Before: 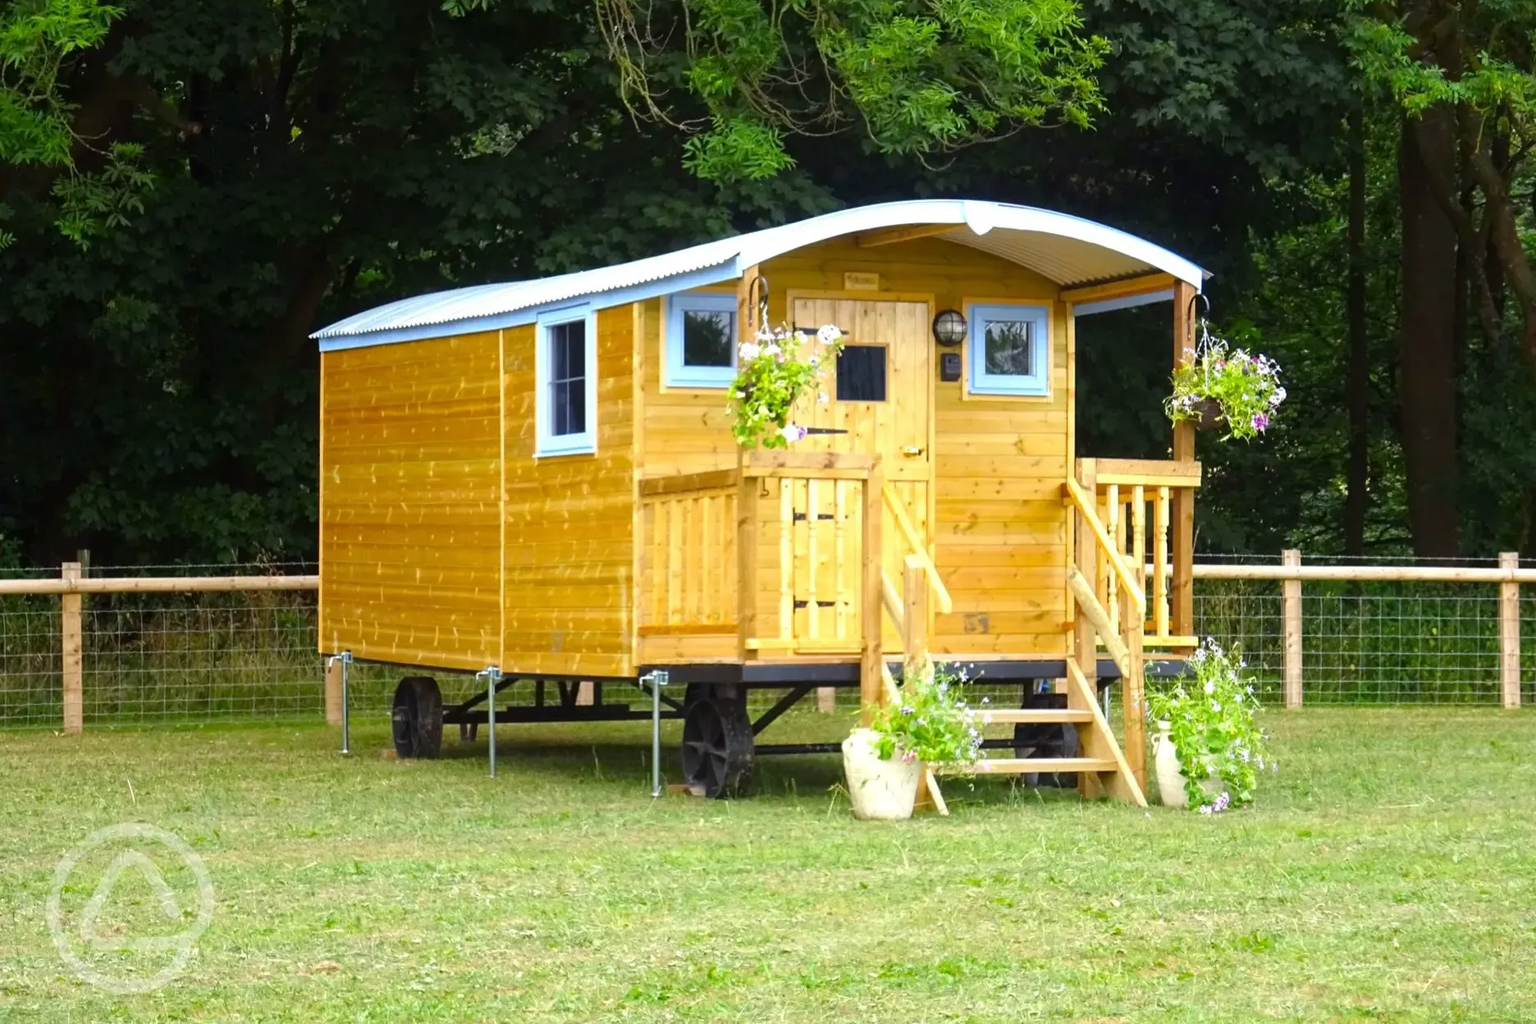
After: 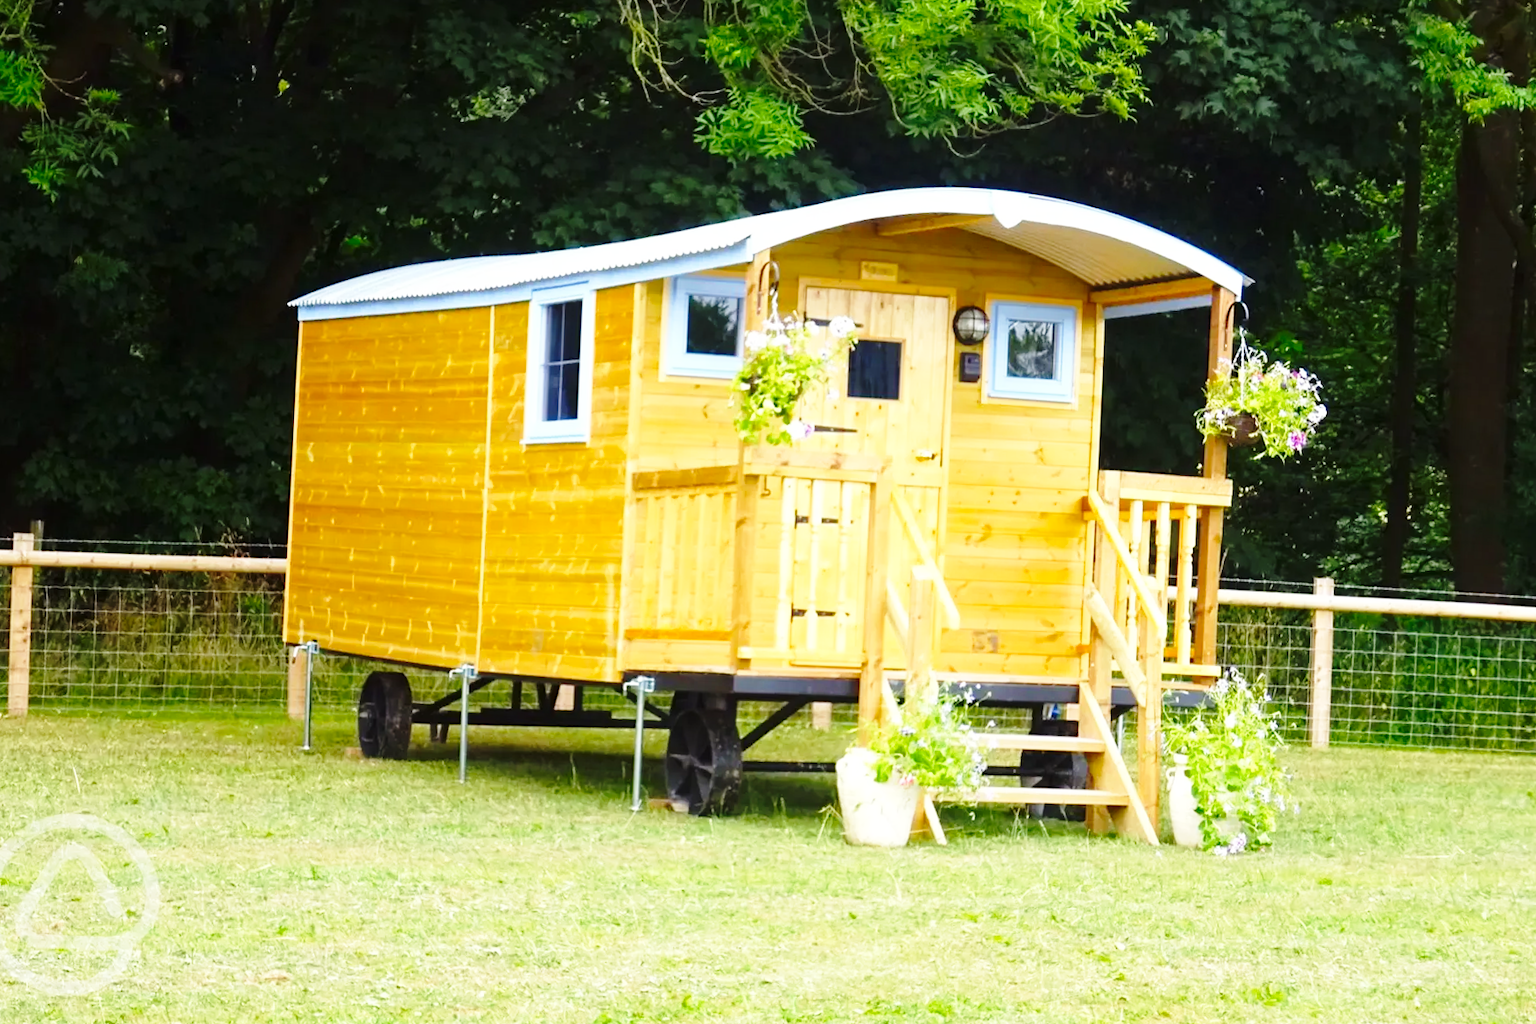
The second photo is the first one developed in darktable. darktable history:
crop and rotate: angle -2.57°
base curve: curves: ch0 [(0, 0) (0.028, 0.03) (0.121, 0.232) (0.46, 0.748) (0.859, 0.968) (1, 1)], preserve colors none
